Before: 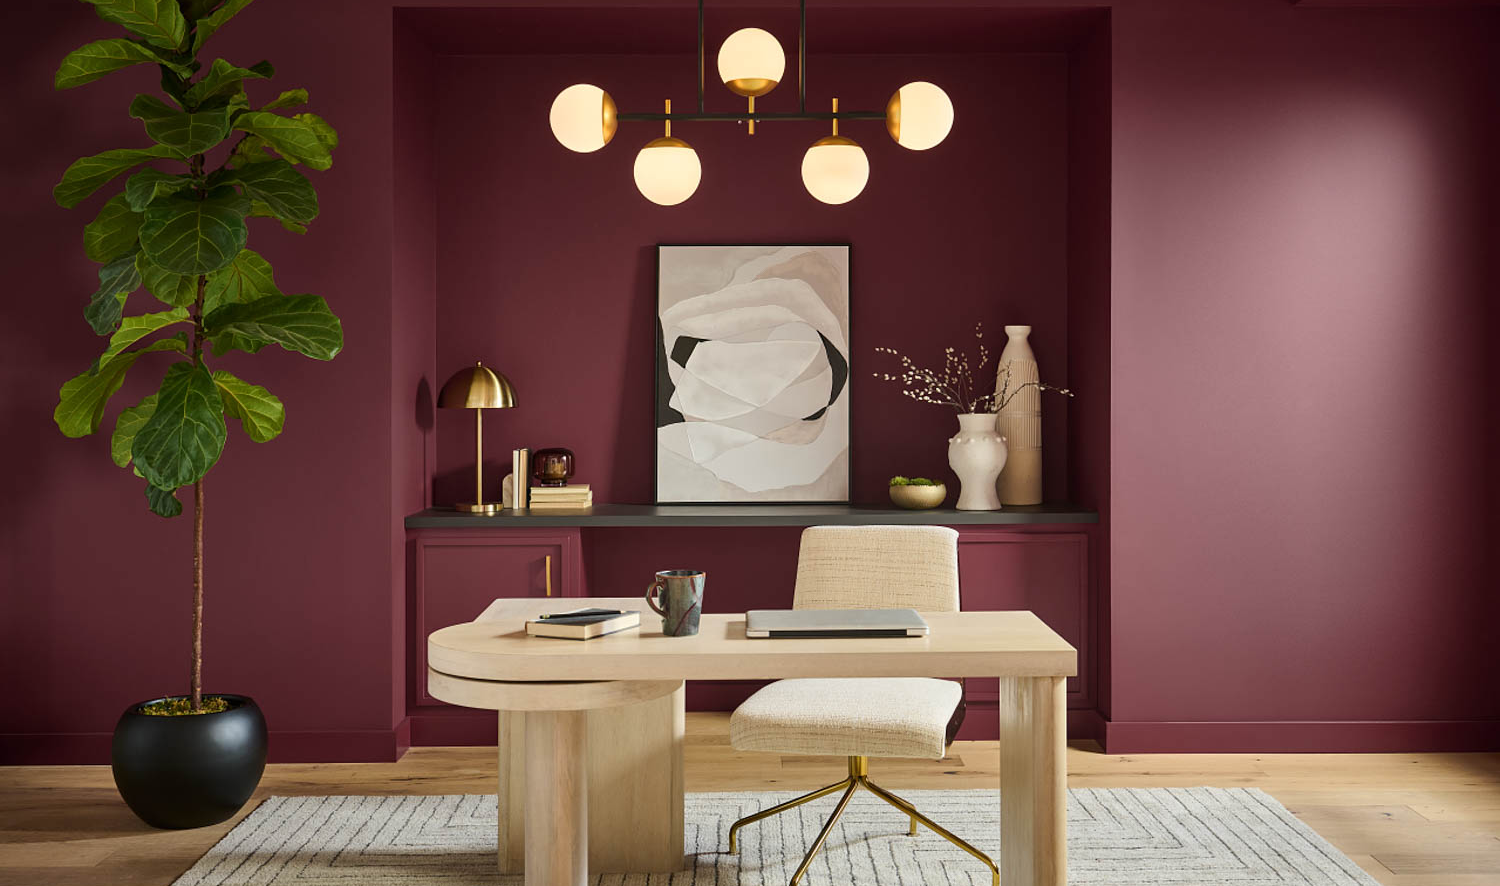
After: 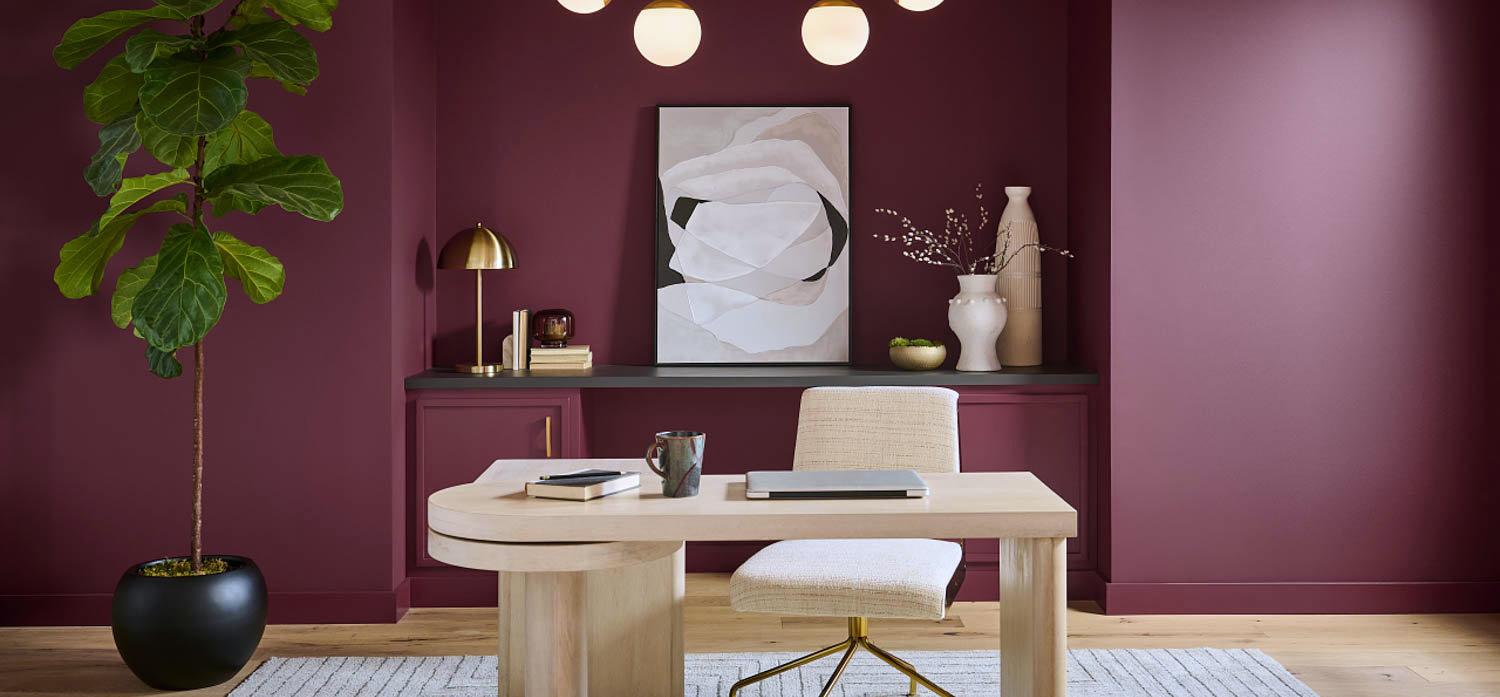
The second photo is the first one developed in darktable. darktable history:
crop and rotate: top 15.774%, bottom 5.506%
white balance: red 0.967, blue 1.119, emerald 0.756
